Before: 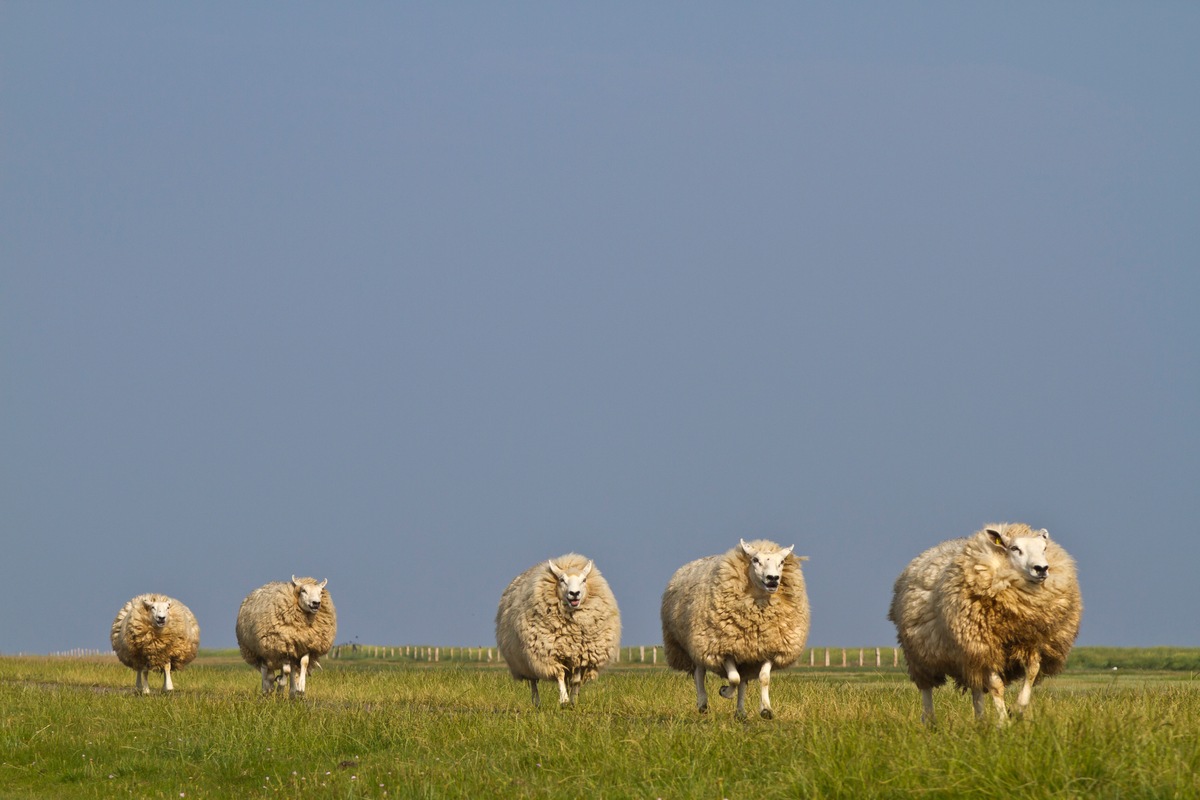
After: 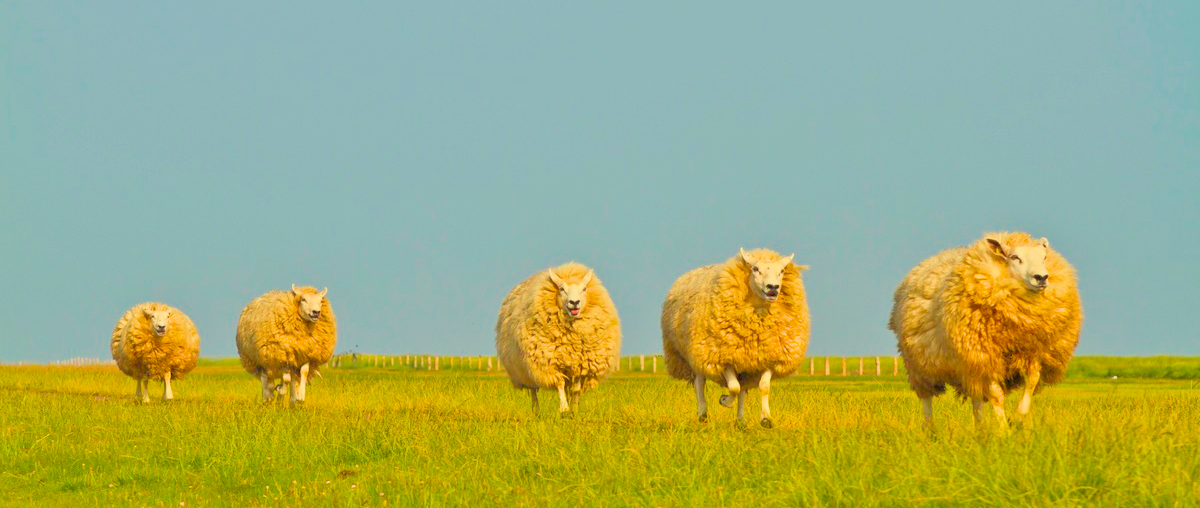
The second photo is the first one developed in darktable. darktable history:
crop and rotate: top 36.435%
tone equalizer: -7 EV 0.15 EV, -6 EV 0.6 EV, -5 EV 1.15 EV, -4 EV 1.33 EV, -3 EV 1.15 EV, -2 EV 0.6 EV, -1 EV 0.15 EV, mask exposure compensation -0.5 EV
color calibration: output R [0.972, 0.068, -0.094, 0], output G [-0.178, 1.216, -0.086, 0], output B [0.095, -0.136, 0.98, 0], illuminant custom, x 0.371, y 0.381, temperature 4283.16 K
color balance rgb: linear chroma grading › global chroma 15%, perceptual saturation grading › global saturation 30%
exposure: black level correction 0, exposure 1 EV, compensate exposure bias true, compensate highlight preservation false
filmic rgb: black relative exposure -7.15 EV, white relative exposure 5.36 EV, hardness 3.02, color science v6 (2022)
white balance: red 1.08, blue 0.791
